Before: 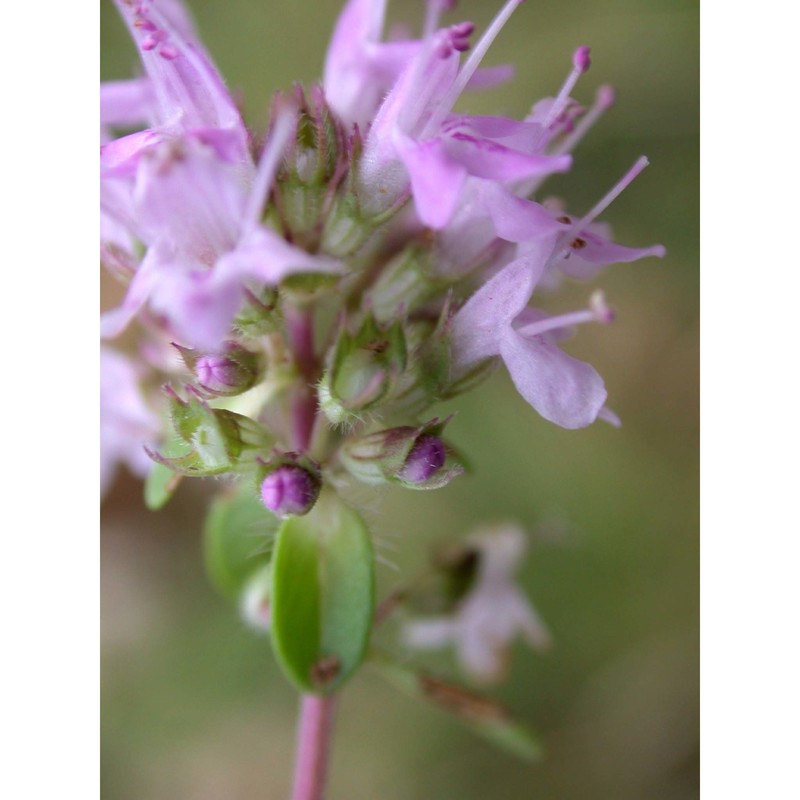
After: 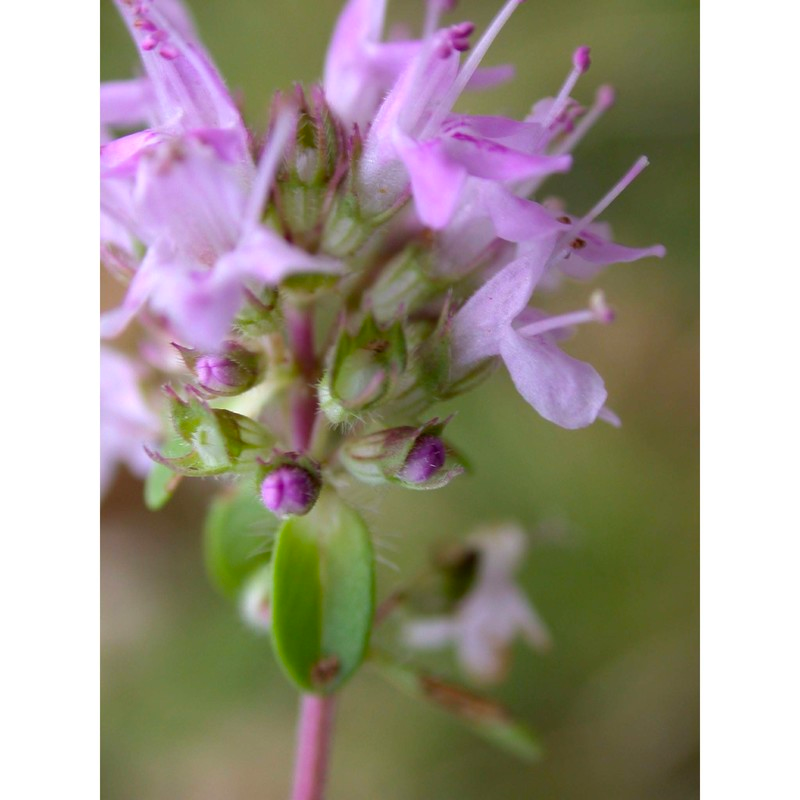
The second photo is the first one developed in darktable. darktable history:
color balance rgb: perceptual saturation grading › global saturation 19.824%, global vibrance 9.407%
